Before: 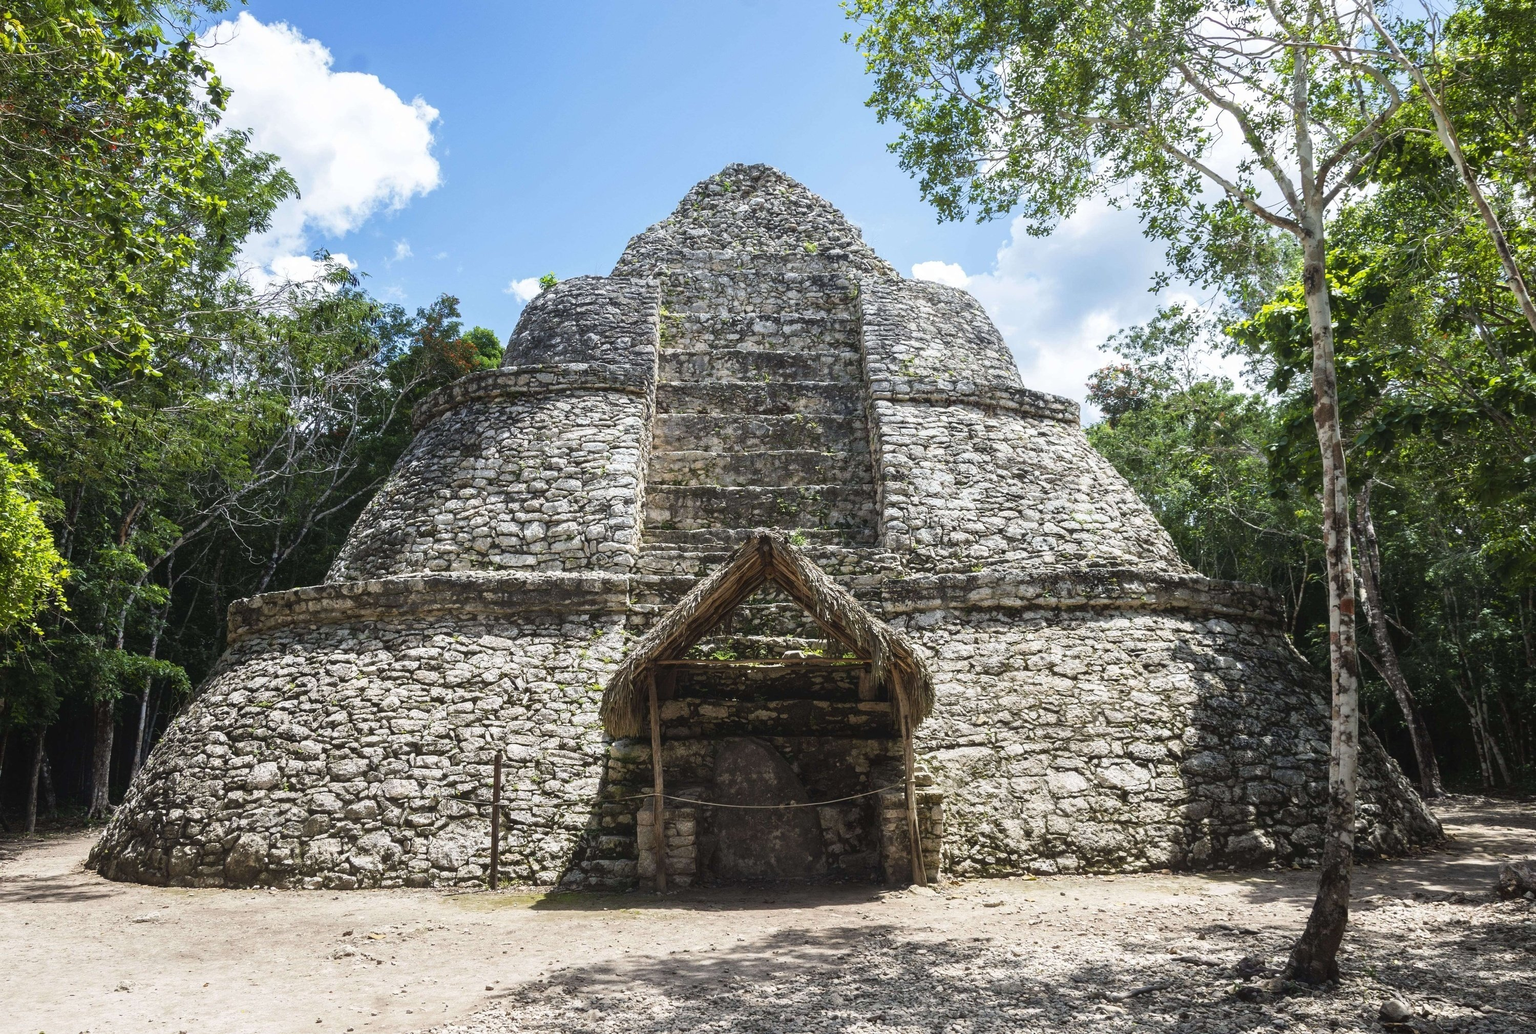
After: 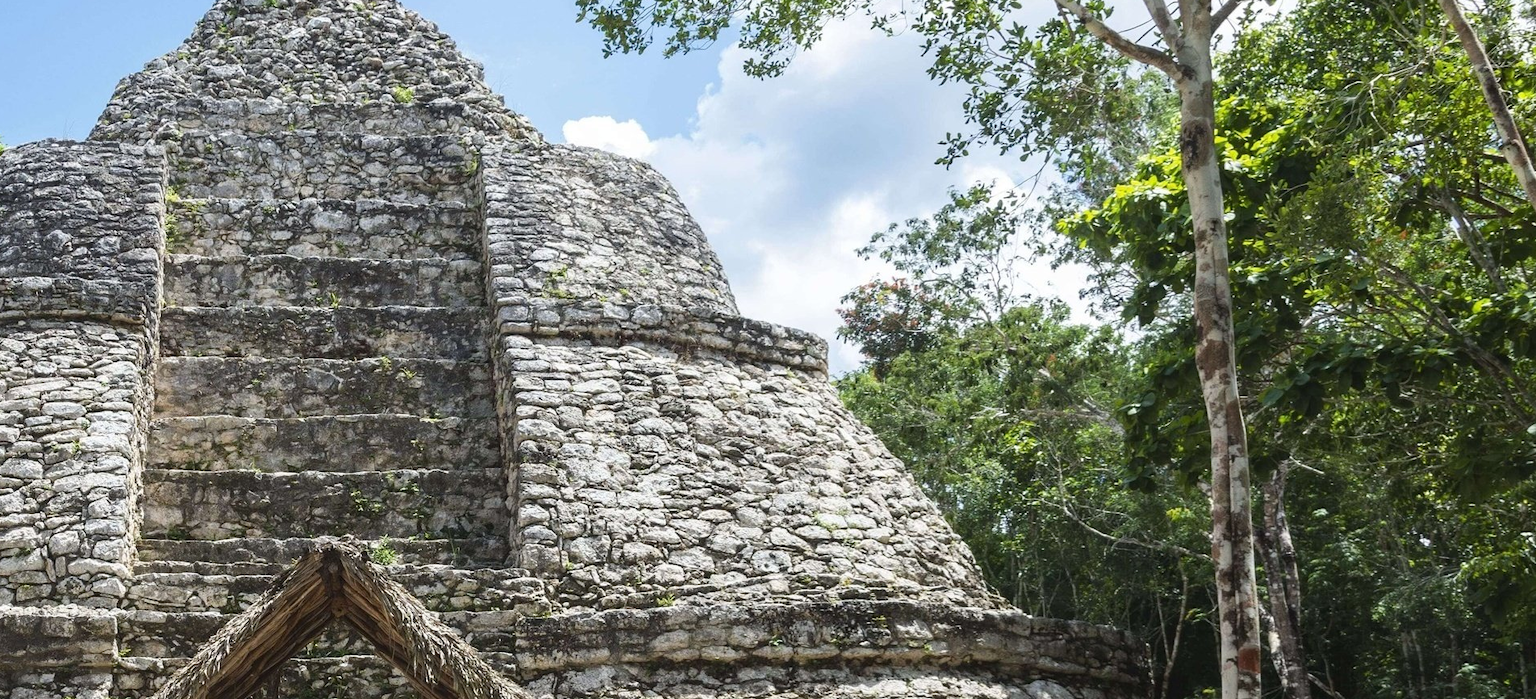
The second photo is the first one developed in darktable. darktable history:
crop: left 36.134%, top 18.171%, right 0.404%, bottom 38.861%
